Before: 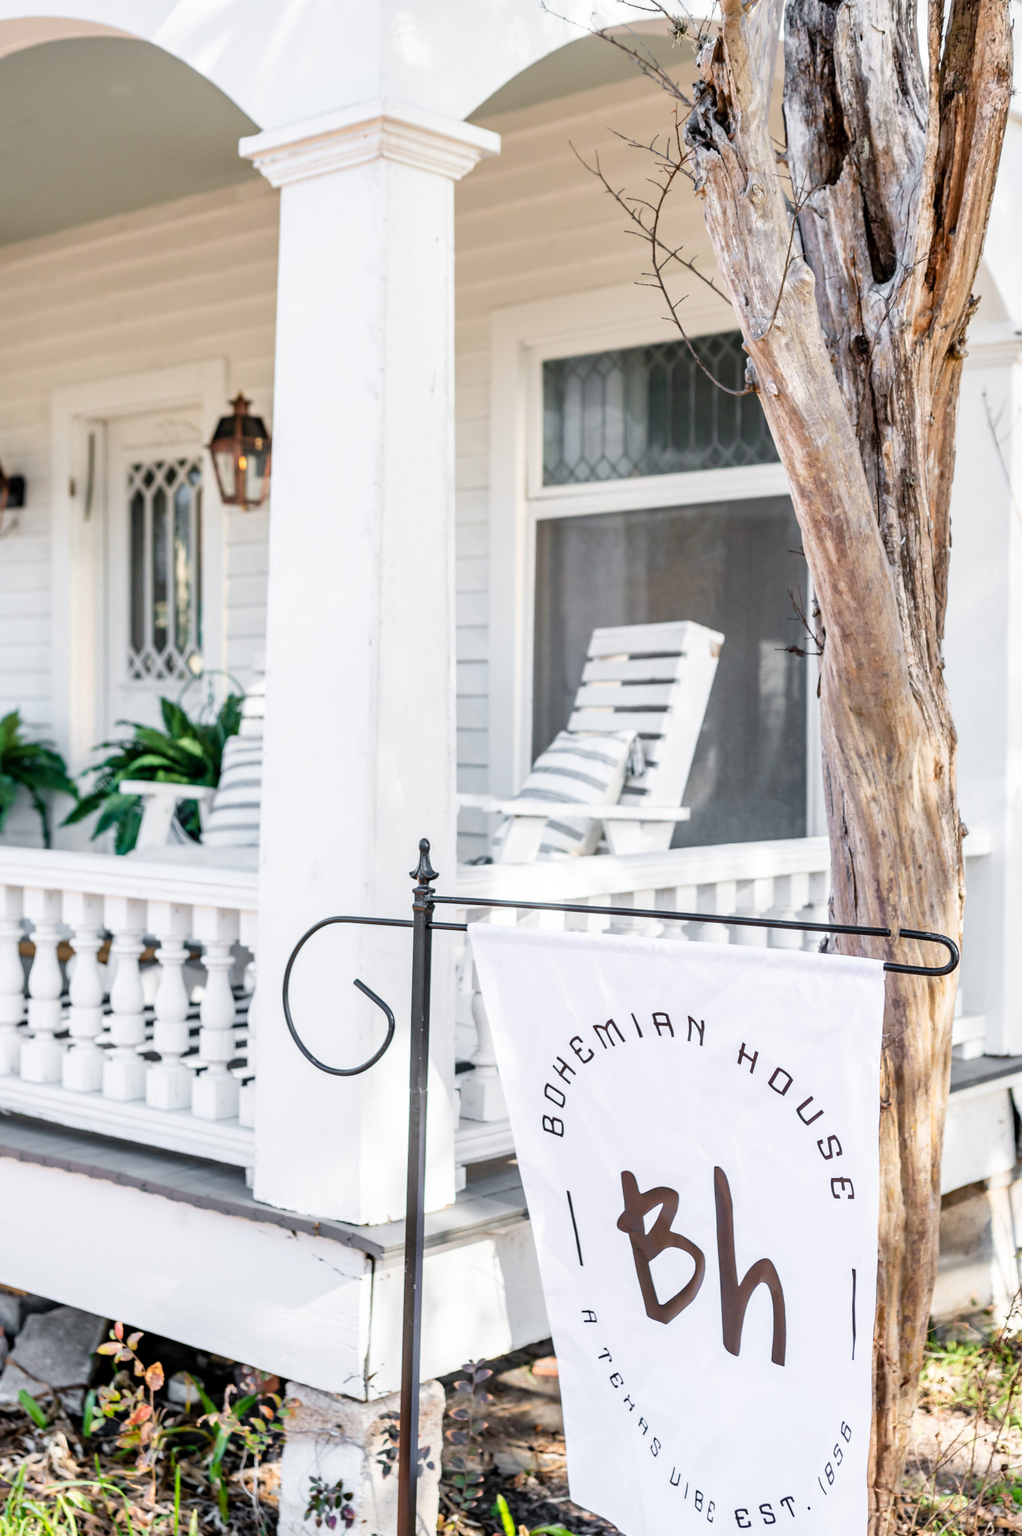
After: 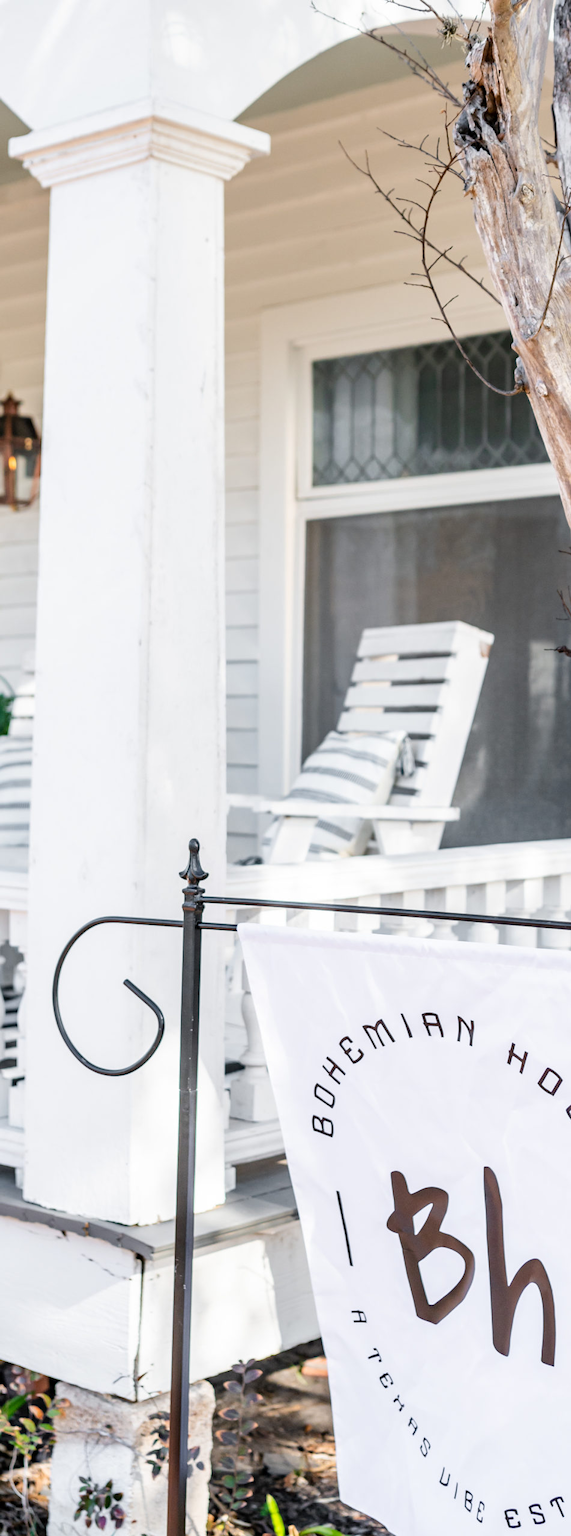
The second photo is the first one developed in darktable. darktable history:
crop and rotate: left 22.606%, right 21.433%
